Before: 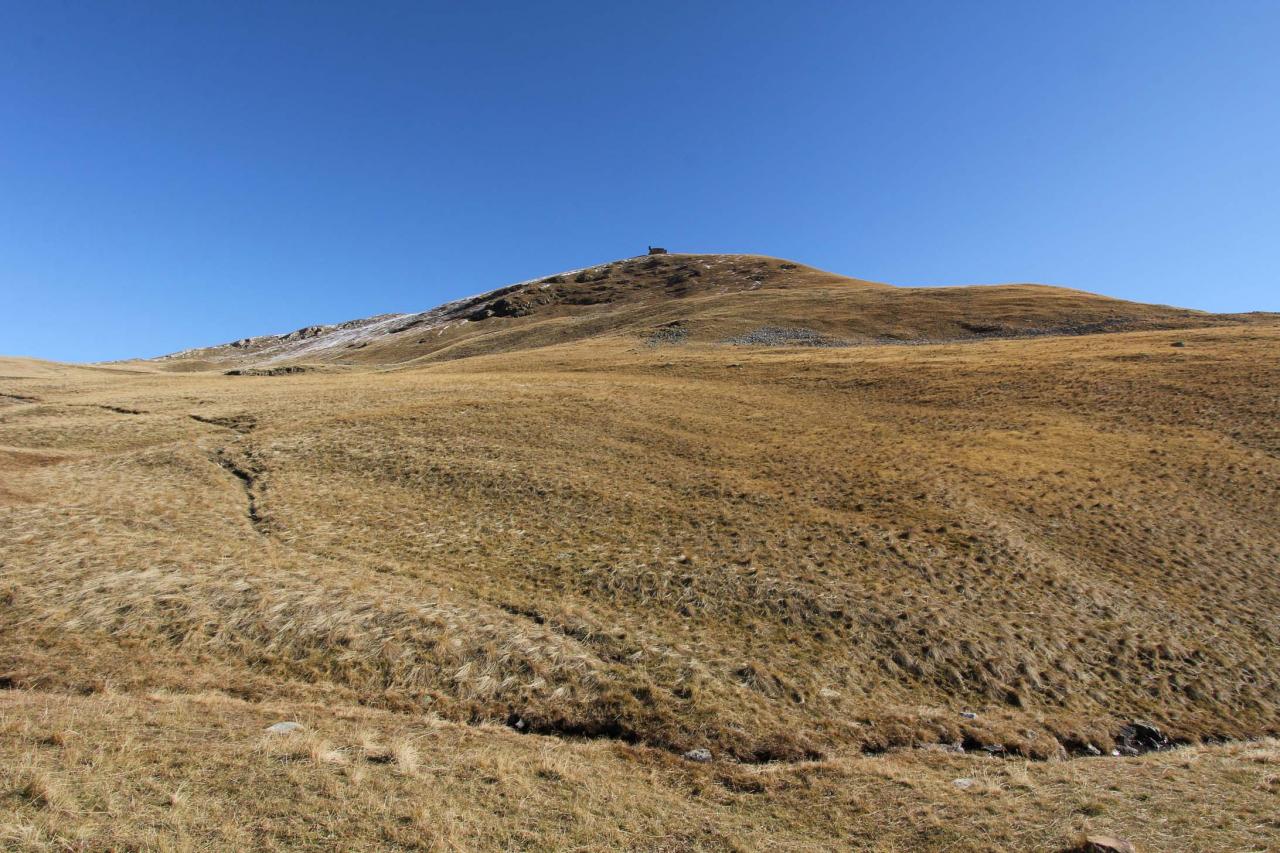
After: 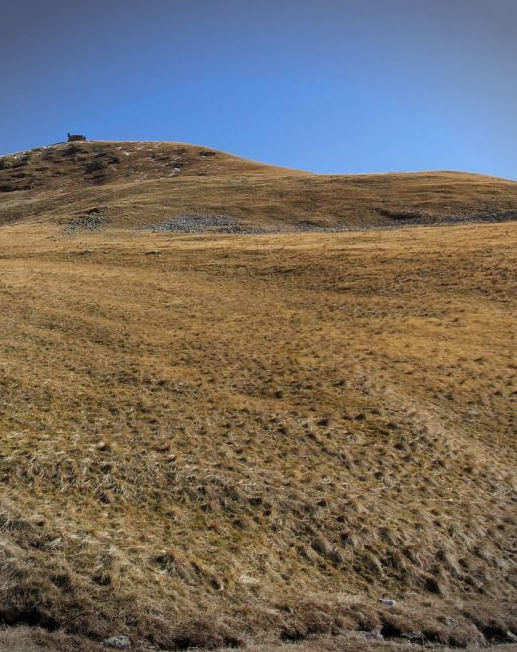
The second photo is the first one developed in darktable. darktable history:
vignetting: fall-off start 89.46%, fall-off radius 44.41%, width/height ratio 1.166
crop: left 45.465%, top 13.356%, right 14.13%, bottom 10.101%
tone equalizer: edges refinement/feathering 500, mask exposure compensation -1.57 EV, preserve details no
